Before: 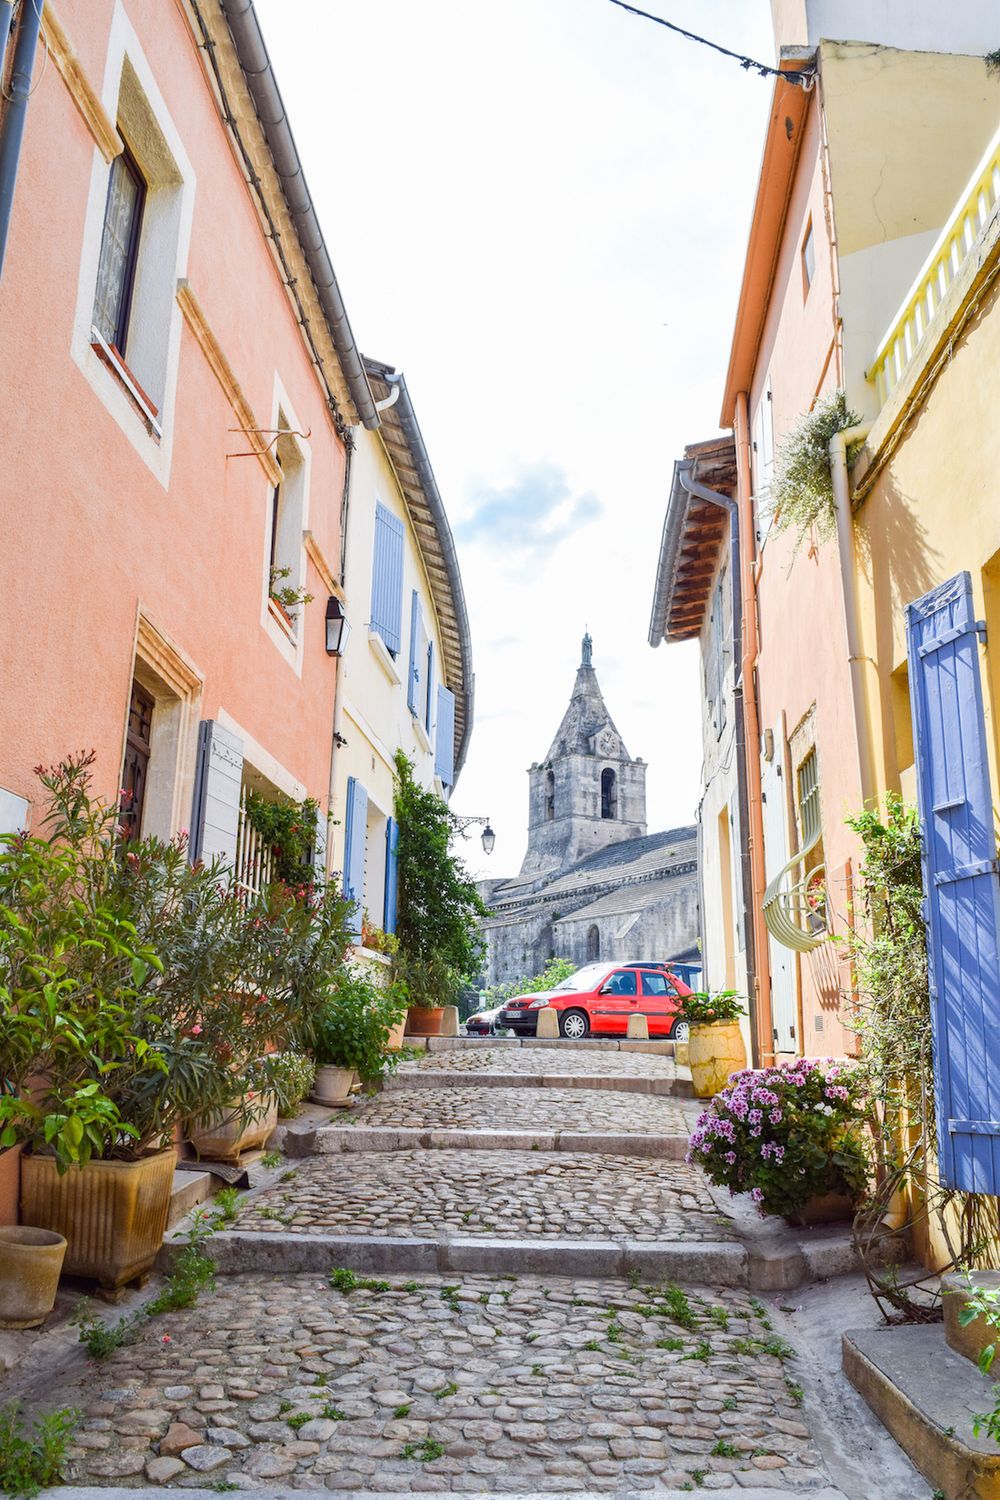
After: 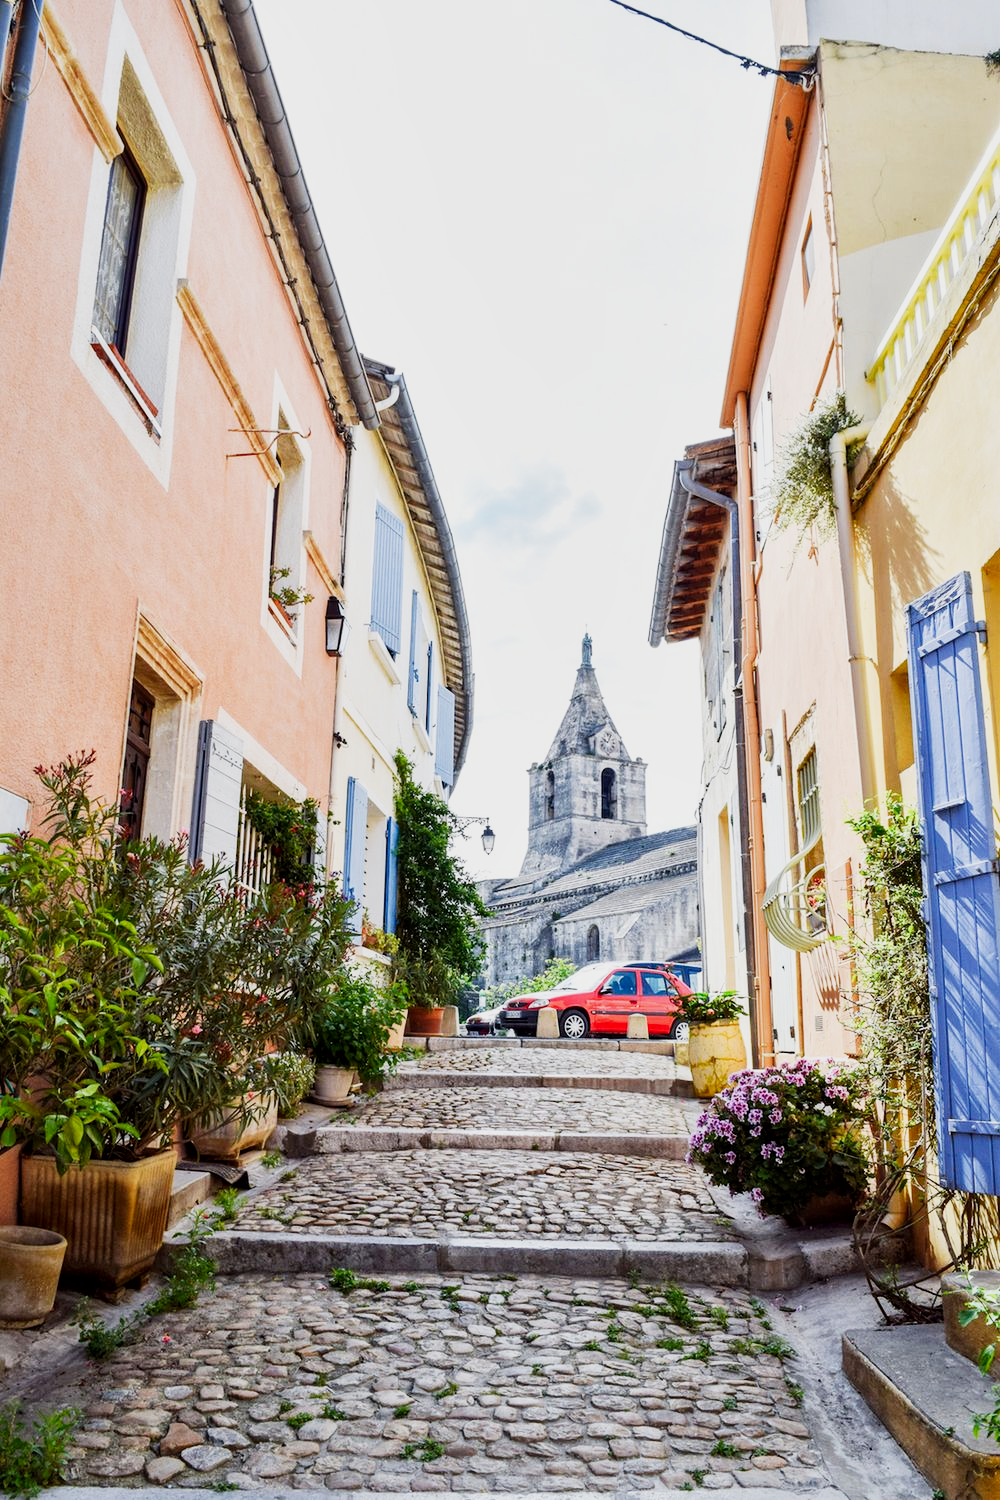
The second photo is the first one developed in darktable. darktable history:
local contrast: mode bilateral grid, contrast 20, coarseness 50, detail 120%, midtone range 0.2
sigmoid: contrast 1.7, skew 0.1, preserve hue 0%, red attenuation 0.1, red rotation 0.035, green attenuation 0.1, green rotation -0.017, blue attenuation 0.15, blue rotation -0.052, base primaries Rec2020
